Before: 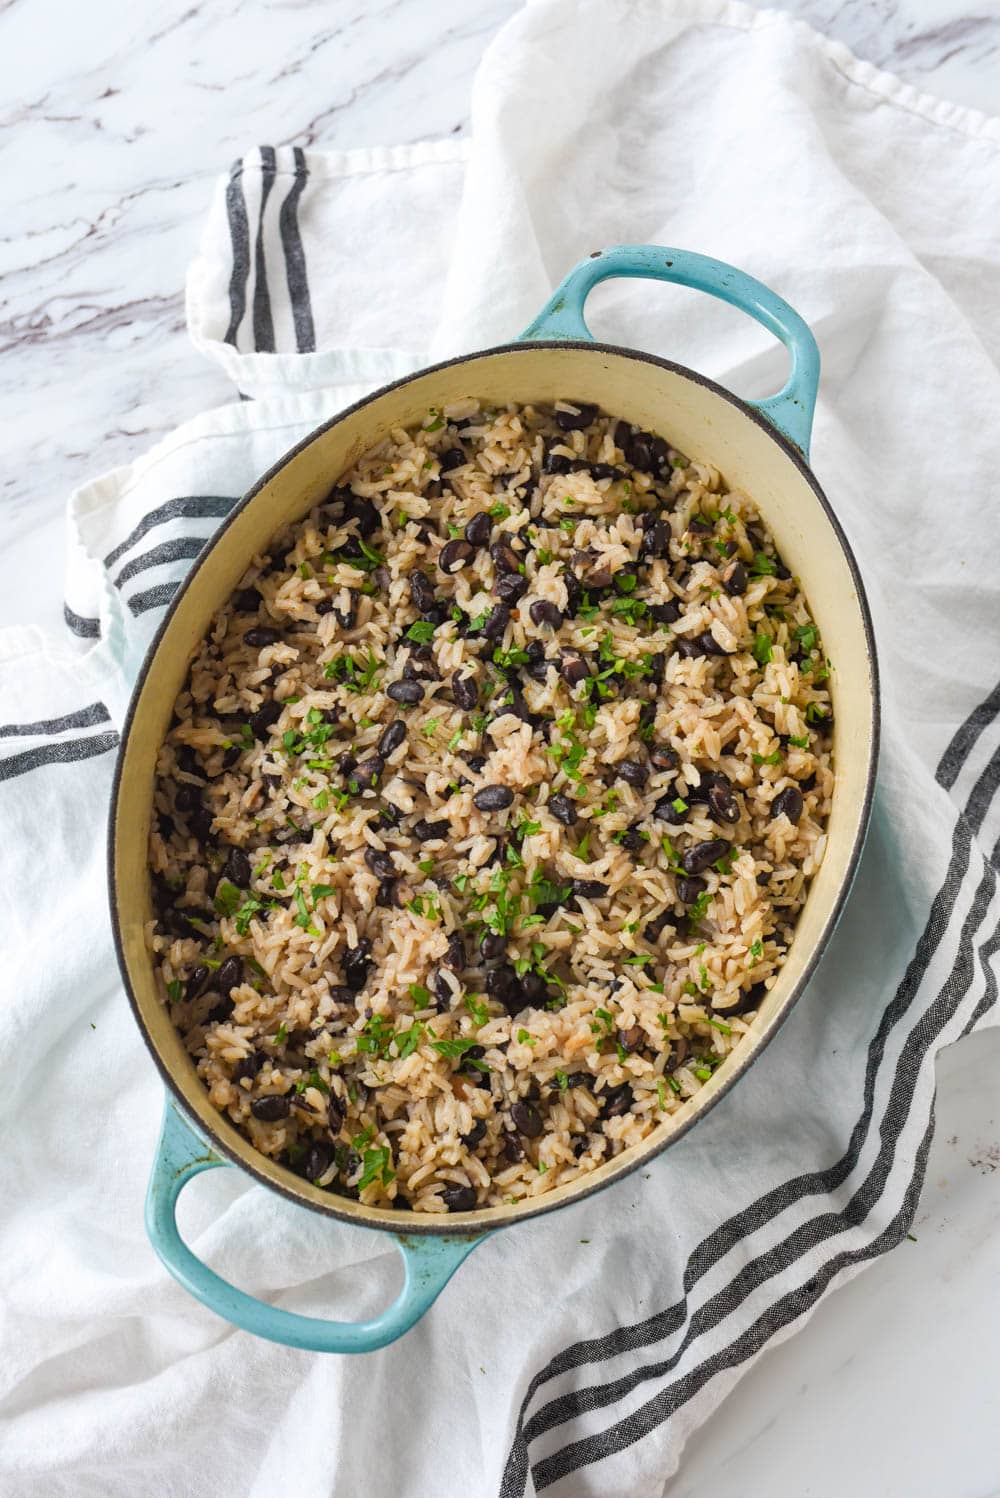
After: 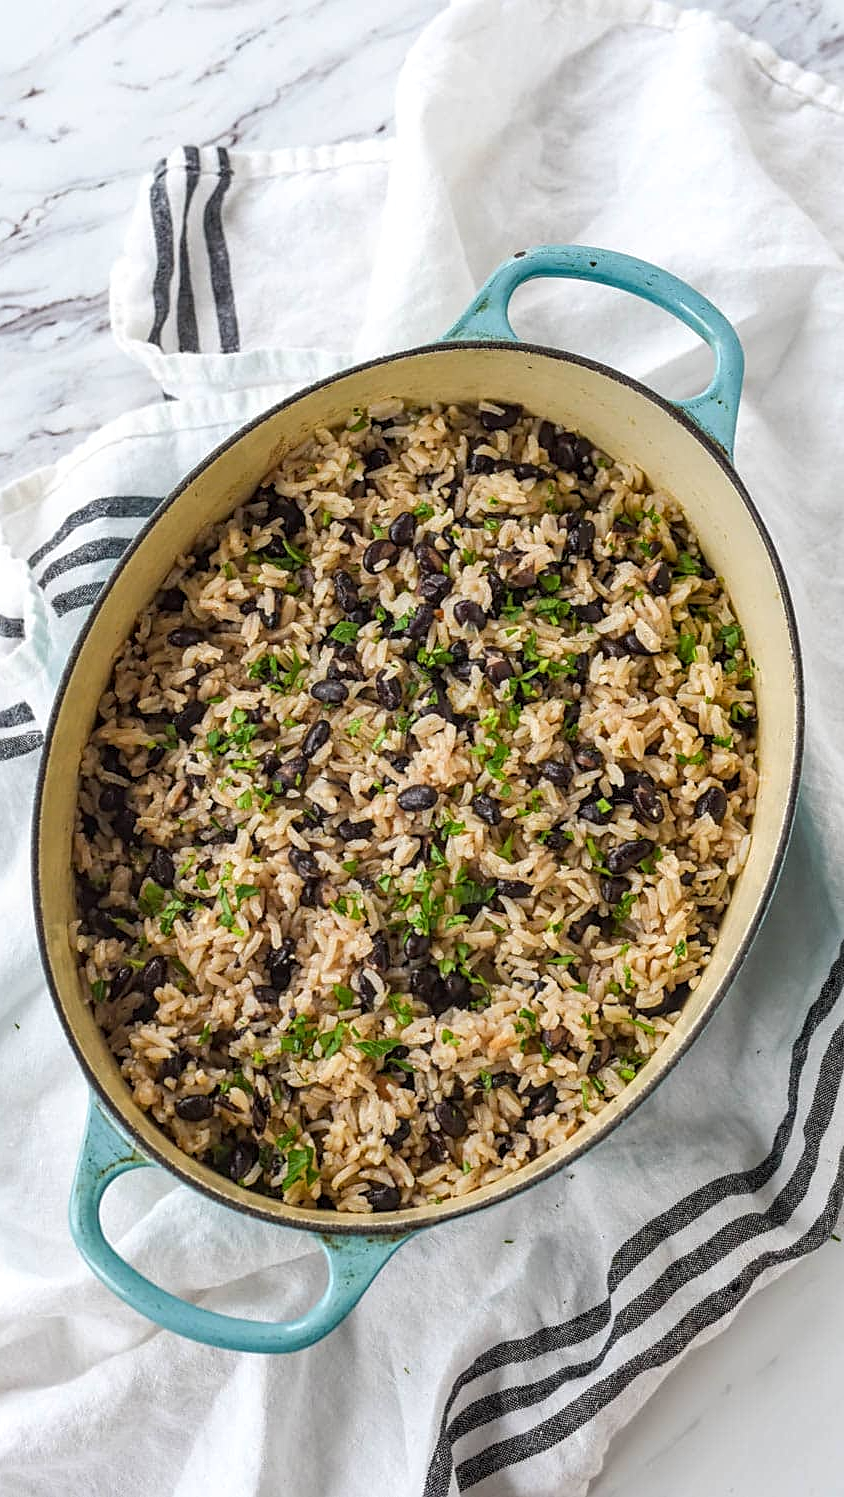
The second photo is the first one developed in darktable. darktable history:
crop: left 7.694%, right 7.854%
sharpen: on, module defaults
local contrast: on, module defaults
